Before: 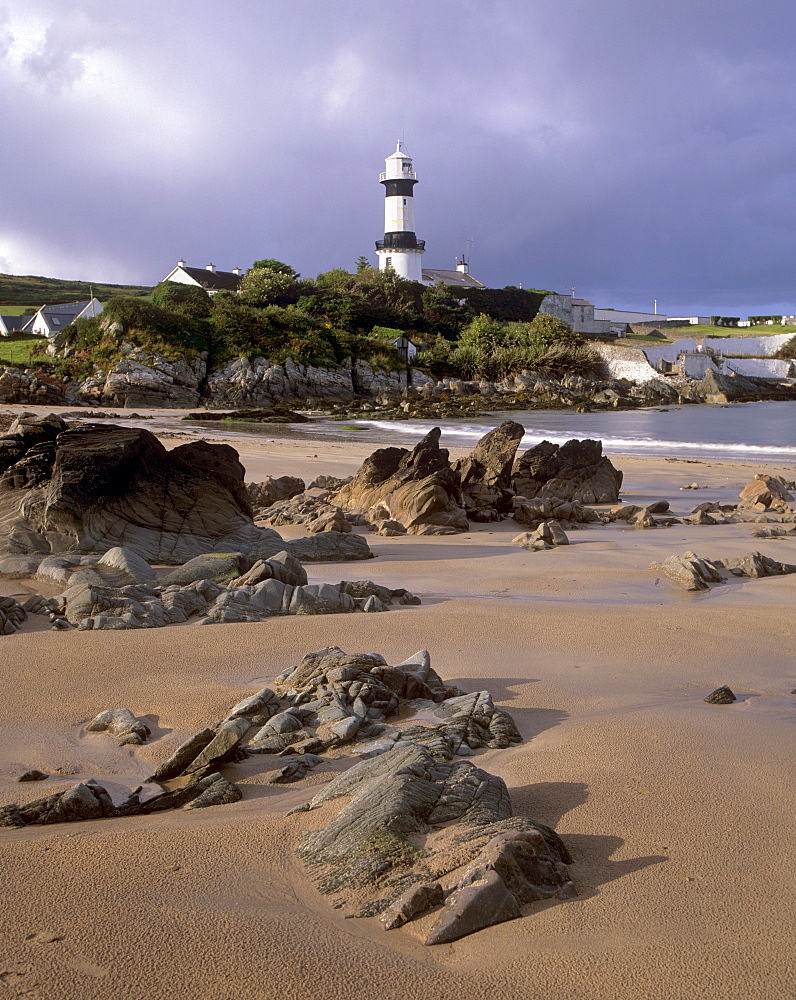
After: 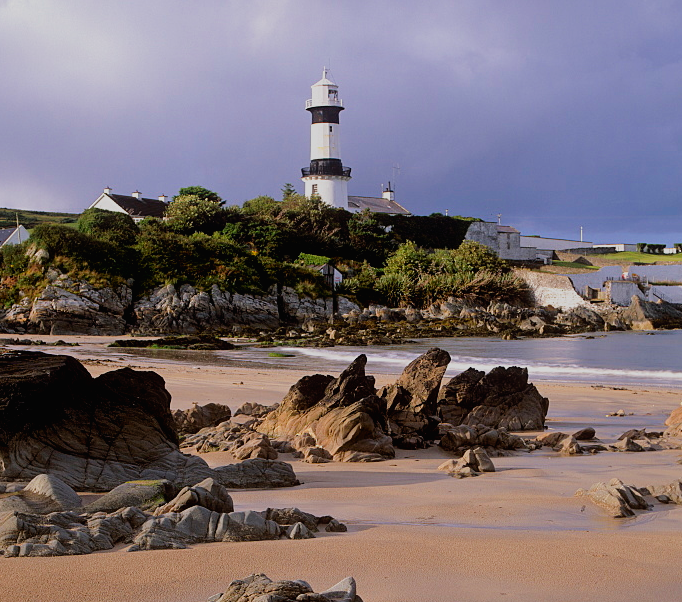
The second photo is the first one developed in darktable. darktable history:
contrast brightness saturation: contrast -0.021, brightness -0.015, saturation 0.038
crop and rotate: left 9.375%, top 7.343%, right 4.855%, bottom 32.454%
filmic rgb: black relative exposure -7.65 EV, white relative exposure 4.56 EV, hardness 3.61, contrast 1.056
